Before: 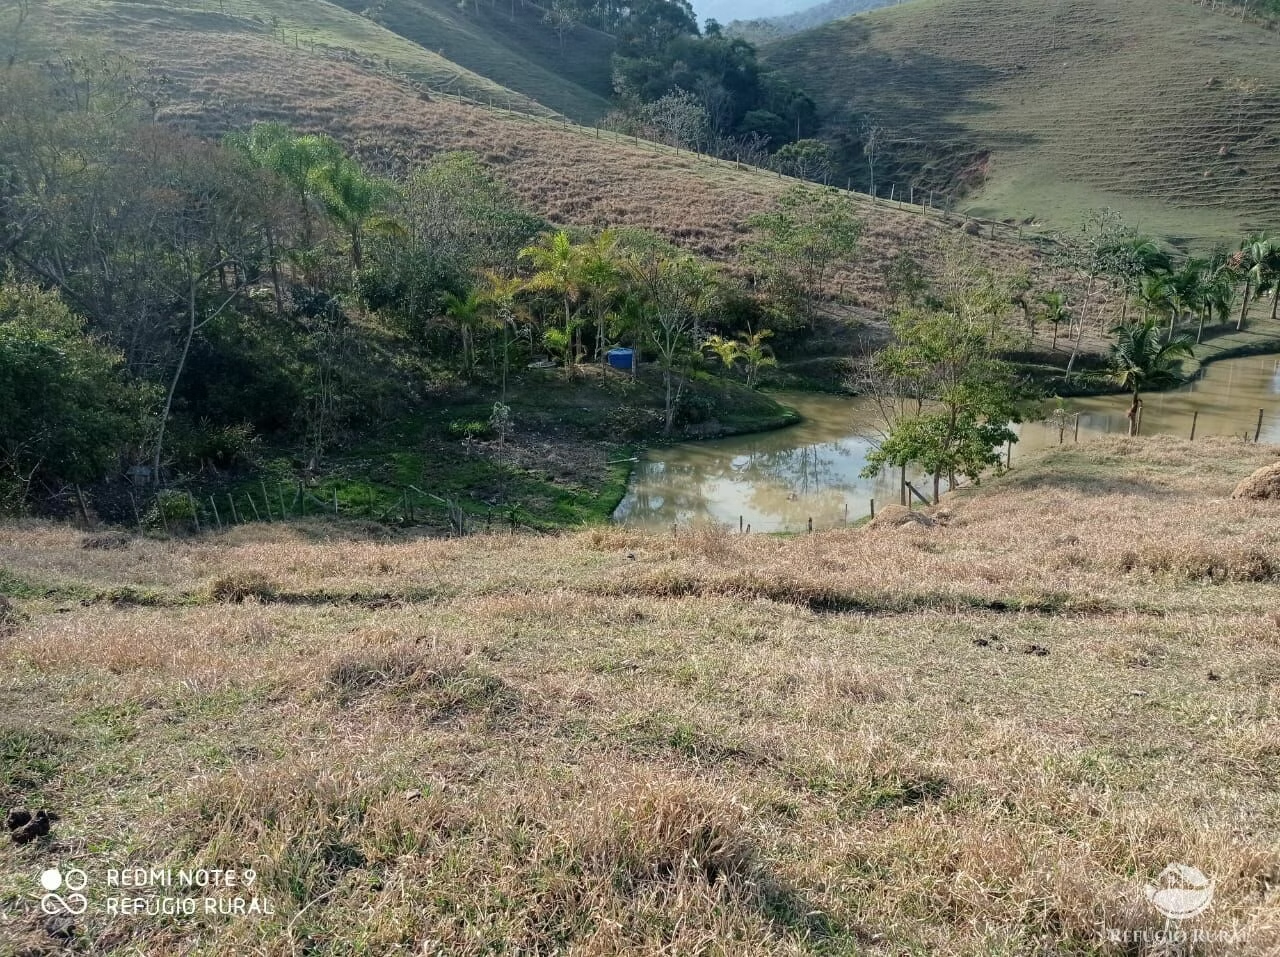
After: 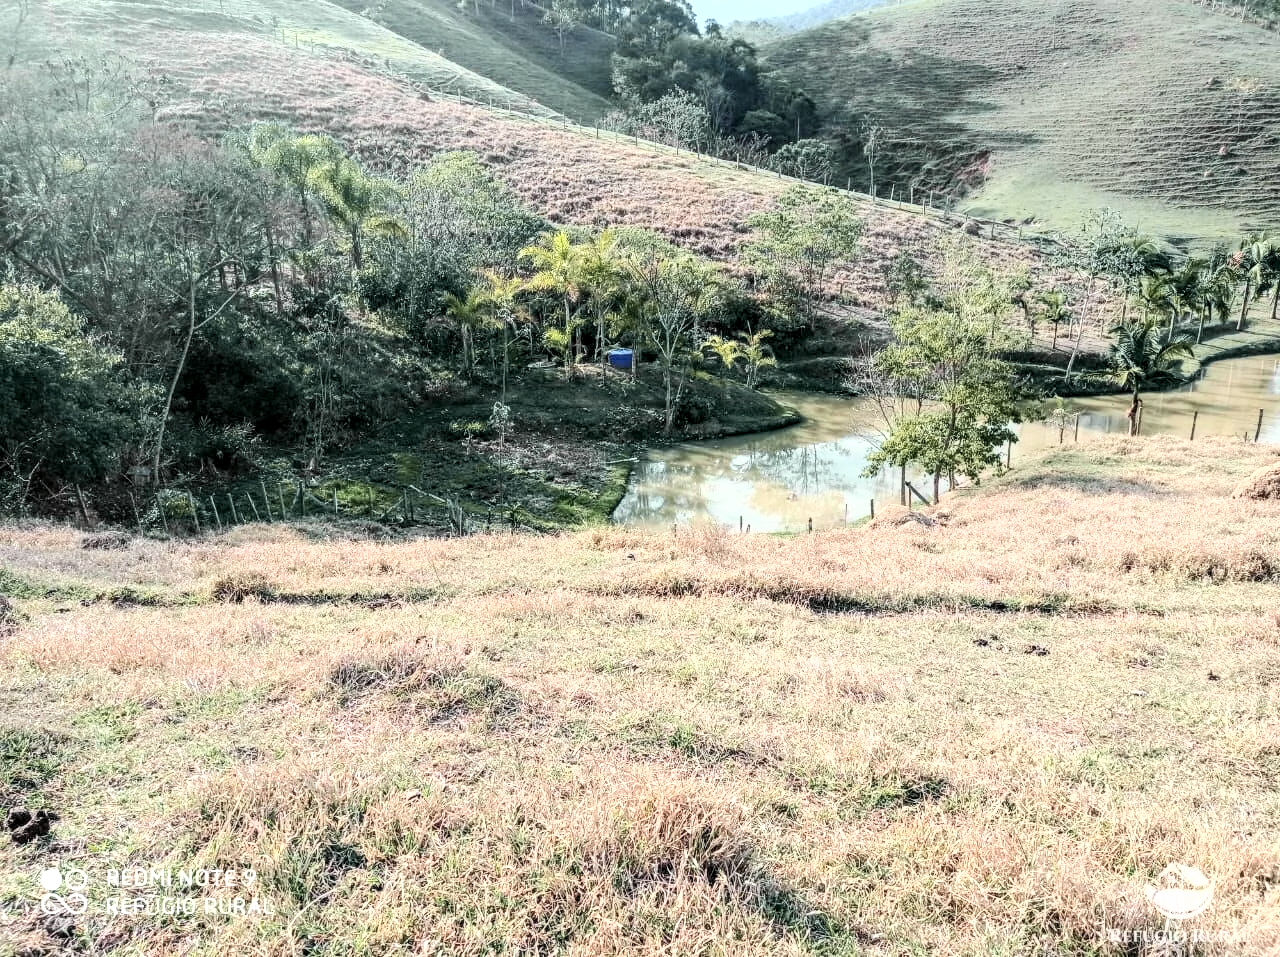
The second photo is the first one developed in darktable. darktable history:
local contrast: detail 150%
tone curve: curves: ch0 [(0, 0.026) (0.172, 0.194) (0.398, 0.437) (0.469, 0.544) (0.612, 0.741) (0.845, 0.926) (1, 0.968)]; ch1 [(0, 0) (0.437, 0.453) (0.472, 0.467) (0.502, 0.502) (0.531, 0.537) (0.574, 0.583) (0.617, 0.64) (0.699, 0.749) (0.859, 0.919) (1, 1)]; ch2 [(0, 0) (0.33, 0.301) (0.421, 0.443) (0.476, 0.502) (0.511, 0.504) (0.553, 0.55) (0.595, 0.586) (0.664, 0.664) (1, 1)], color space Lab, independent channels, preserve colors none
contrast brightness saturation: brightness 0.145
tone equalizer: -8 EV -0.452 EV, -7 EV -0.362 EV, -6 EV -0.339 EV, -5 EV -0.195 EV, -3 EV 0.201 EV, -2 EV 0.335 EV, -1 EV 0.398 EV, +0 EV 0.401 EV
color calibration: illuminant same as pipeline (D50), adaptation none (bypass), x 0.333, y 0.335, temperature 5007.82 K
